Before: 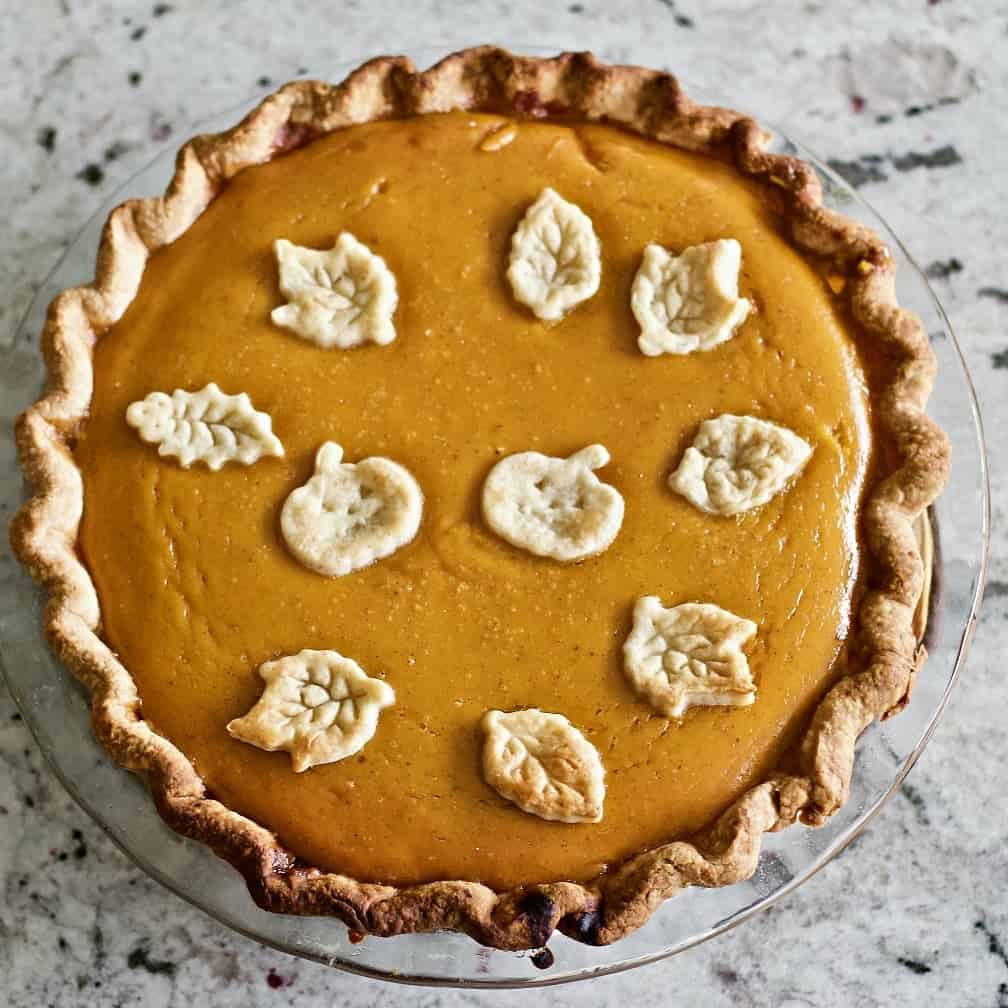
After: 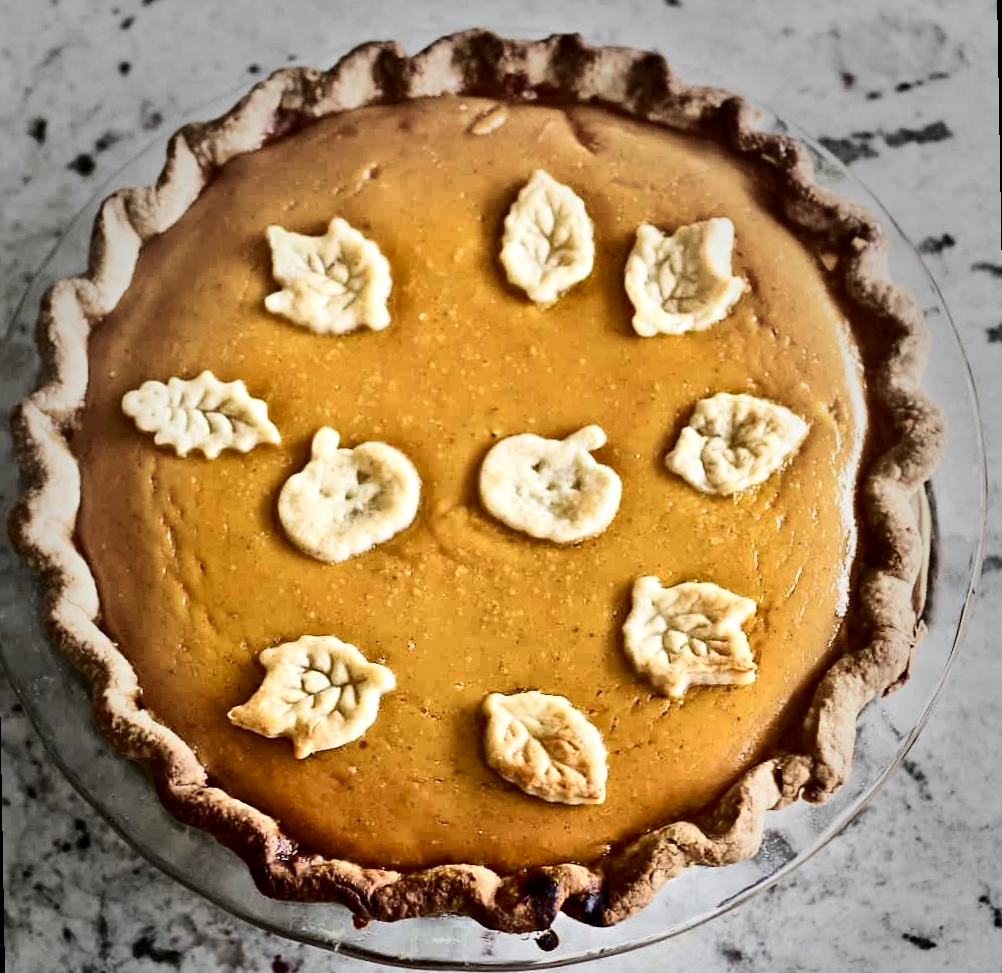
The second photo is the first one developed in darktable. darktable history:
contrast brightness saturation: contrast 0.28
rotate and perspective: rotation -1°, crop left 0.011, crop right 0.989, crop top 0.025, crop bottom 0.975
white balance: emerald 1
vignetting: fall-off start 64.63%, center (-0.034, 0.148), width/height ratio 0.881
exposure: black level correction 0.002, exposure 0.15 EV, compensate highlight preservation false
